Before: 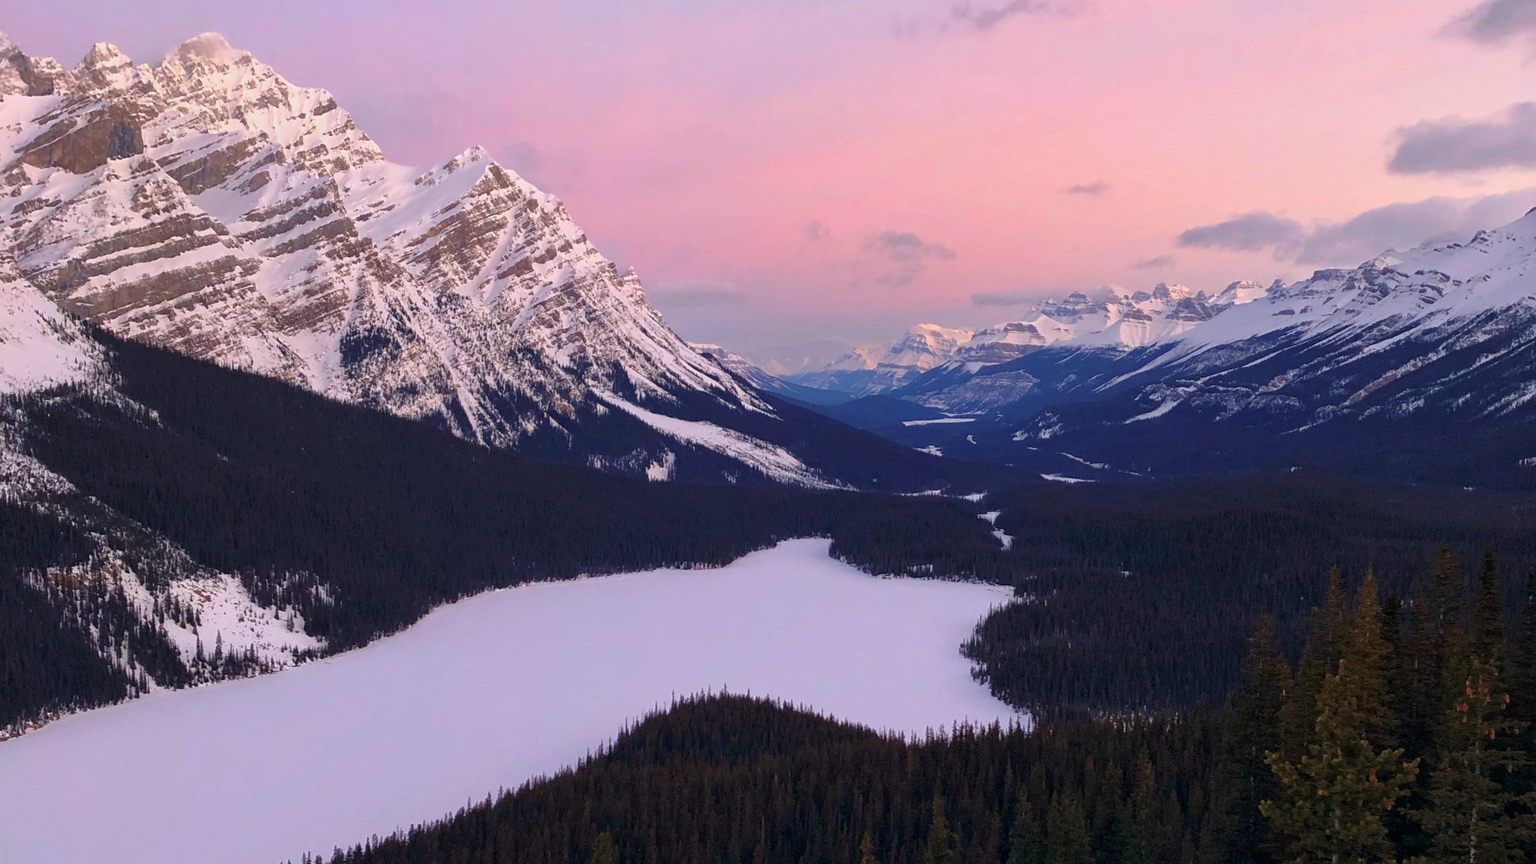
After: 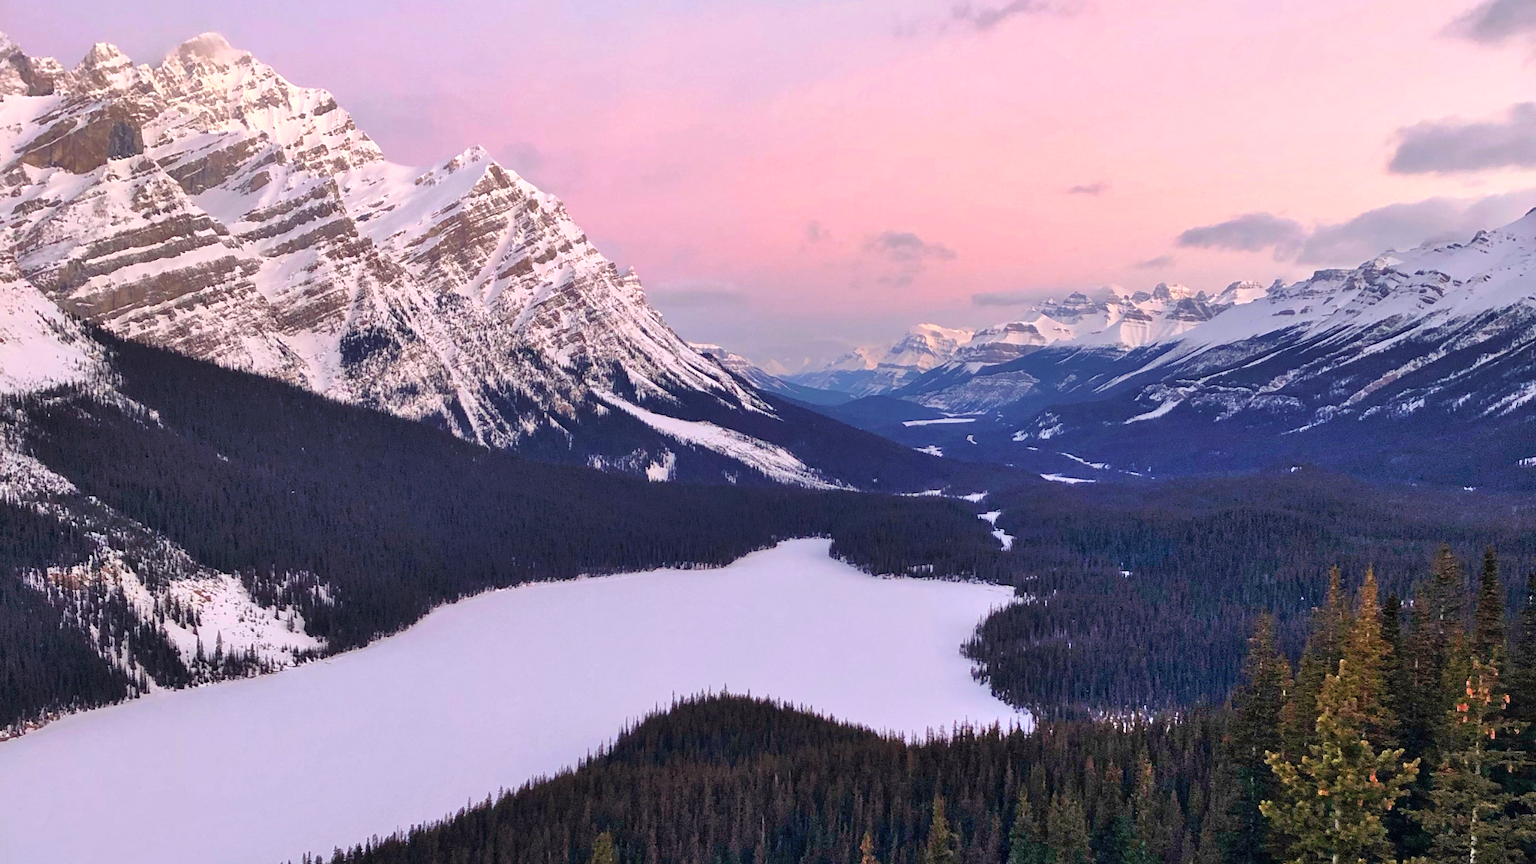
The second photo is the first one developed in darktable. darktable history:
shadows and highlights: radius 113.6, shadows 51.12, white point adjustment 9.08, highlights -4.09, soften with gaussian
exposure: compensate exposure bias true, compensate highlight preservation false
